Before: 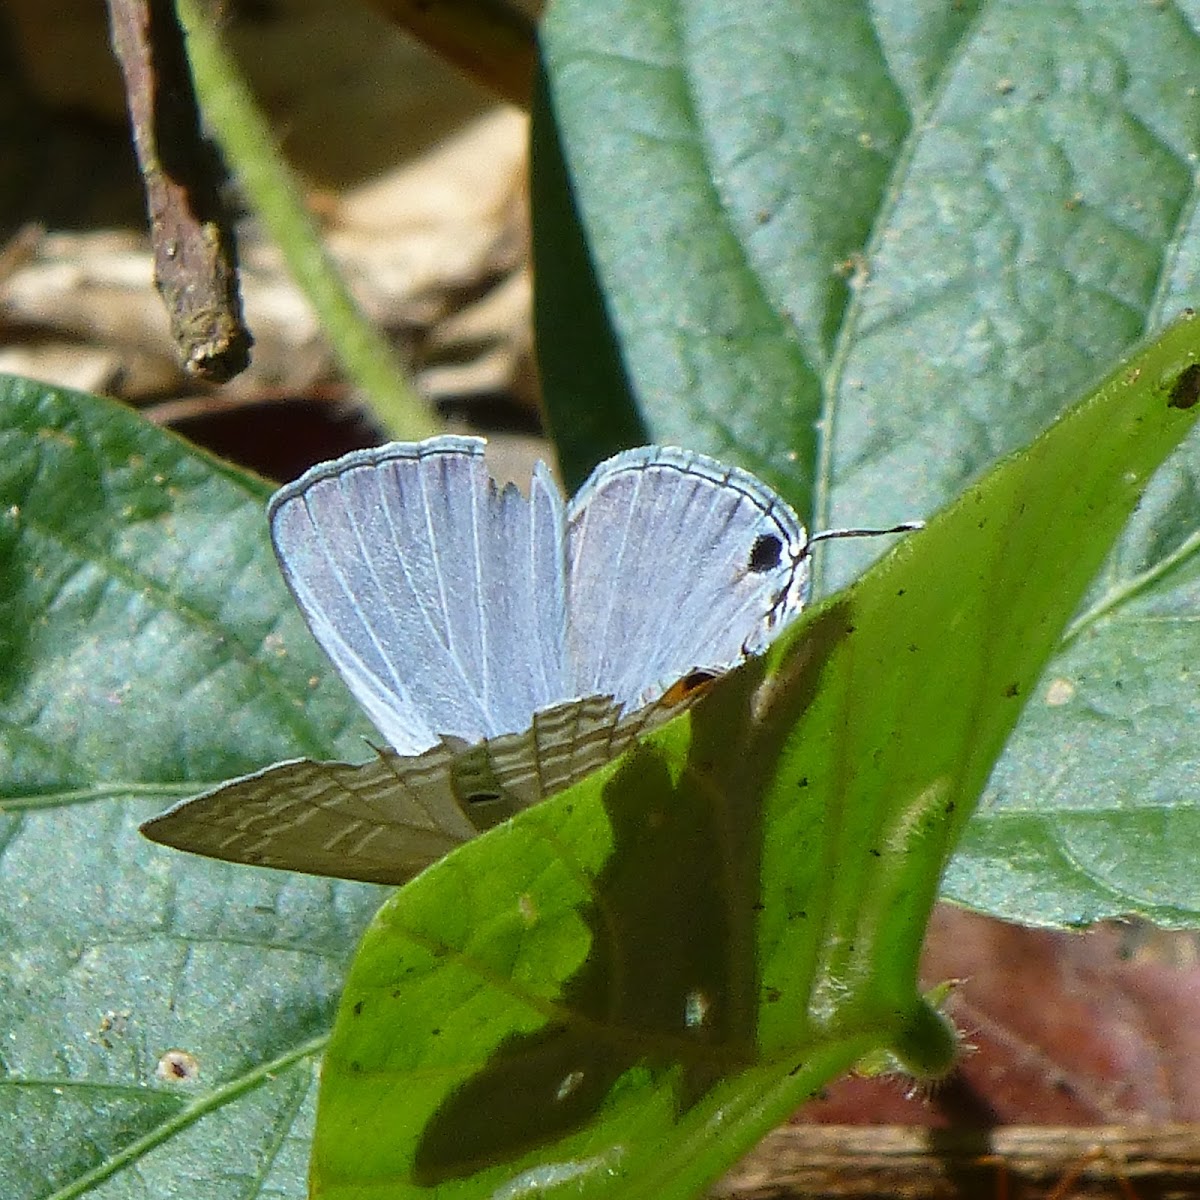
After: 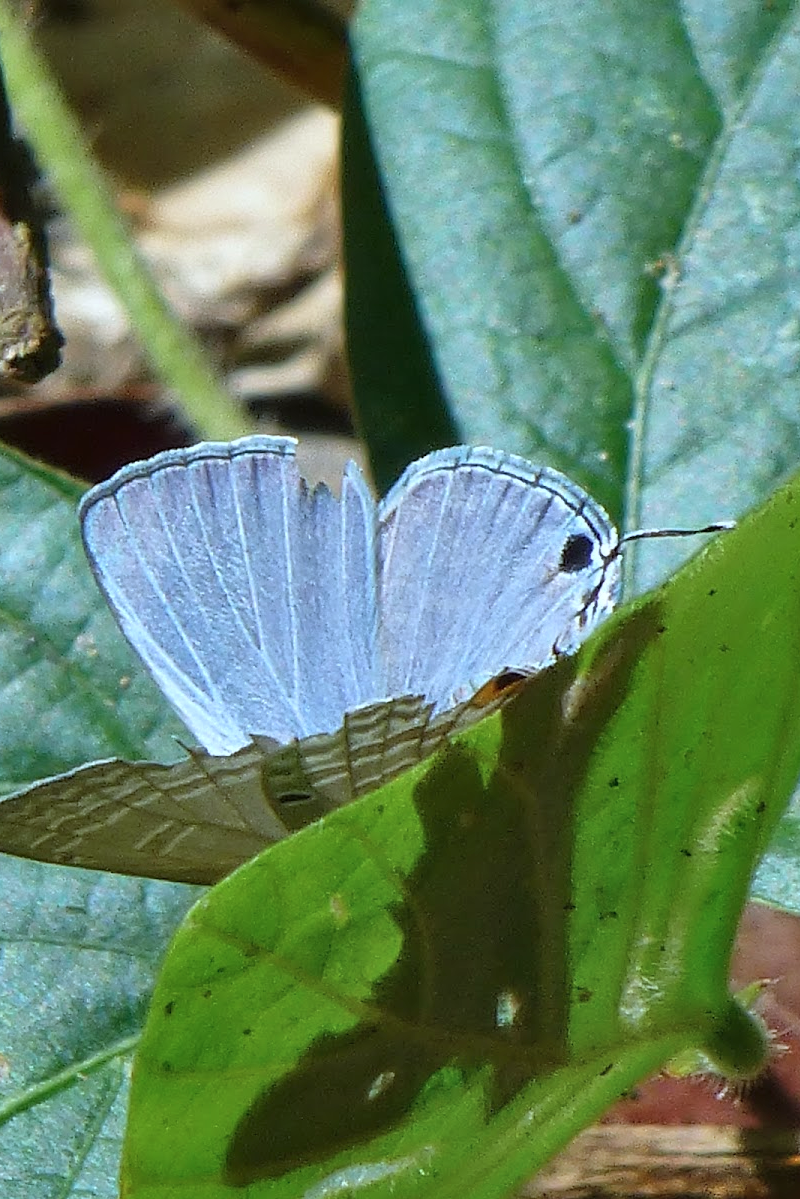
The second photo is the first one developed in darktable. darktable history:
tone equalizer: on, module defaults
crop and rotate: left 15.754%, right 17.579%
color calibration: x 0.37, y 0.382, temperature 4313.32 K
shadows and highlights: shadows 60, soften with gaussian
